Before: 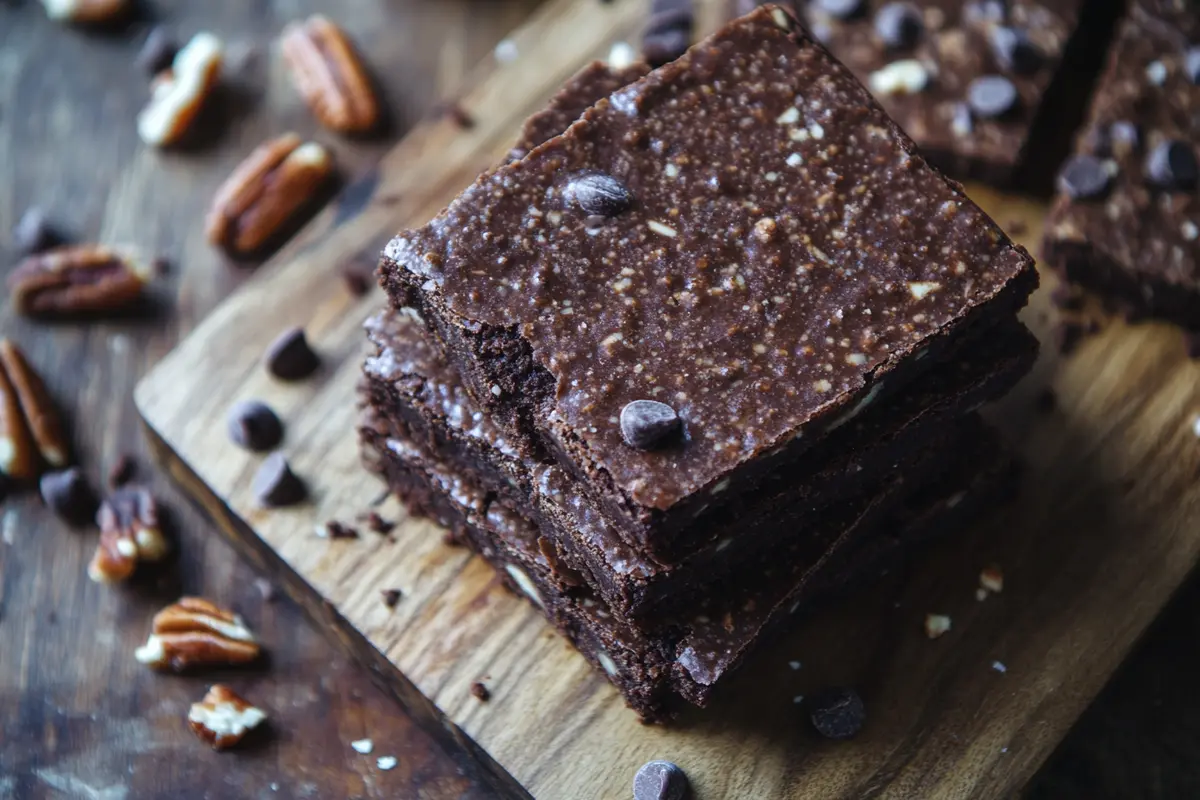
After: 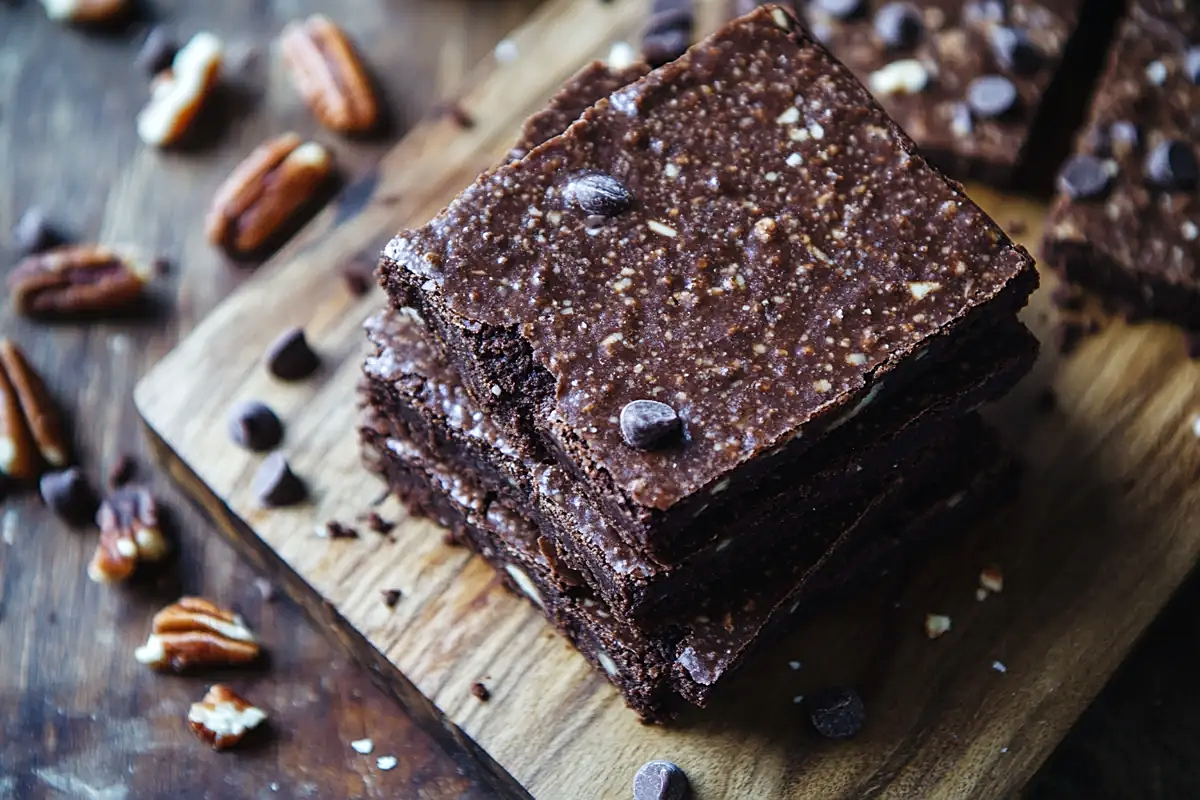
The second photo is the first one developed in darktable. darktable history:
sharpen: on, module defaults
tone curve: curves: ch0 [(0, 0) (0.004, 0.002) (0.02, 0.013) (0.218, 0.218) (0.664, 0.718) (0.832, 0.873) (1, 1)], preserve colors none
